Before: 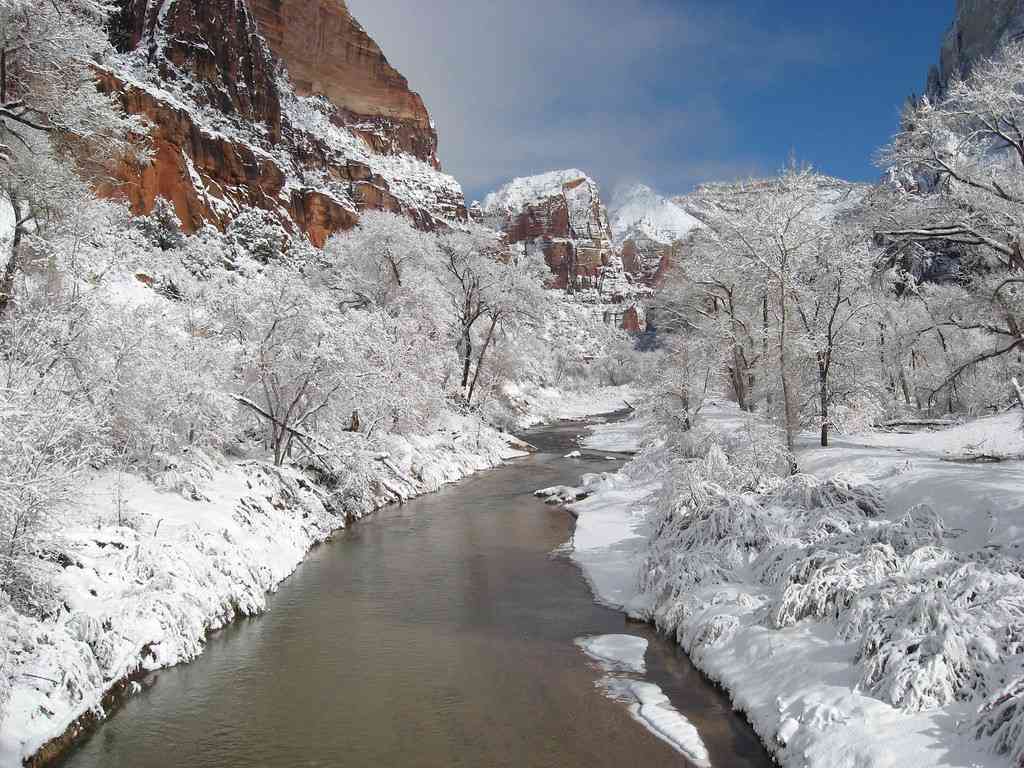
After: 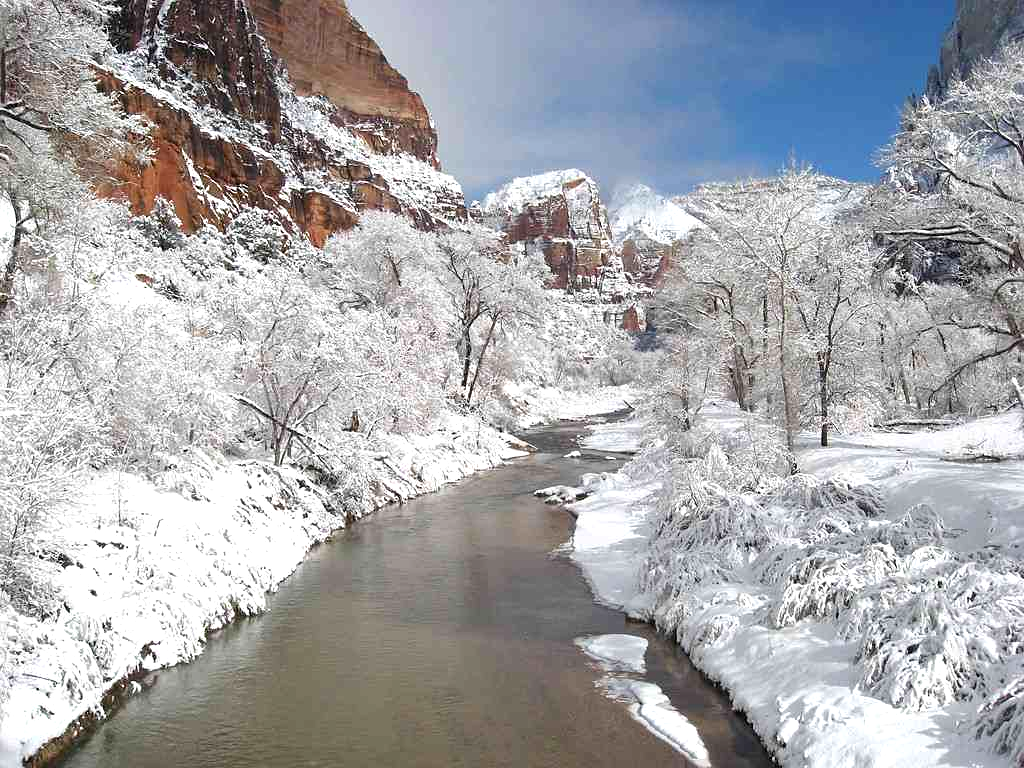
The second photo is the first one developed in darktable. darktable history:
sharpen: amount 0.212
exposure: black level correction 0.001, exposure 0.499 EV, compensate highlight preservation false
